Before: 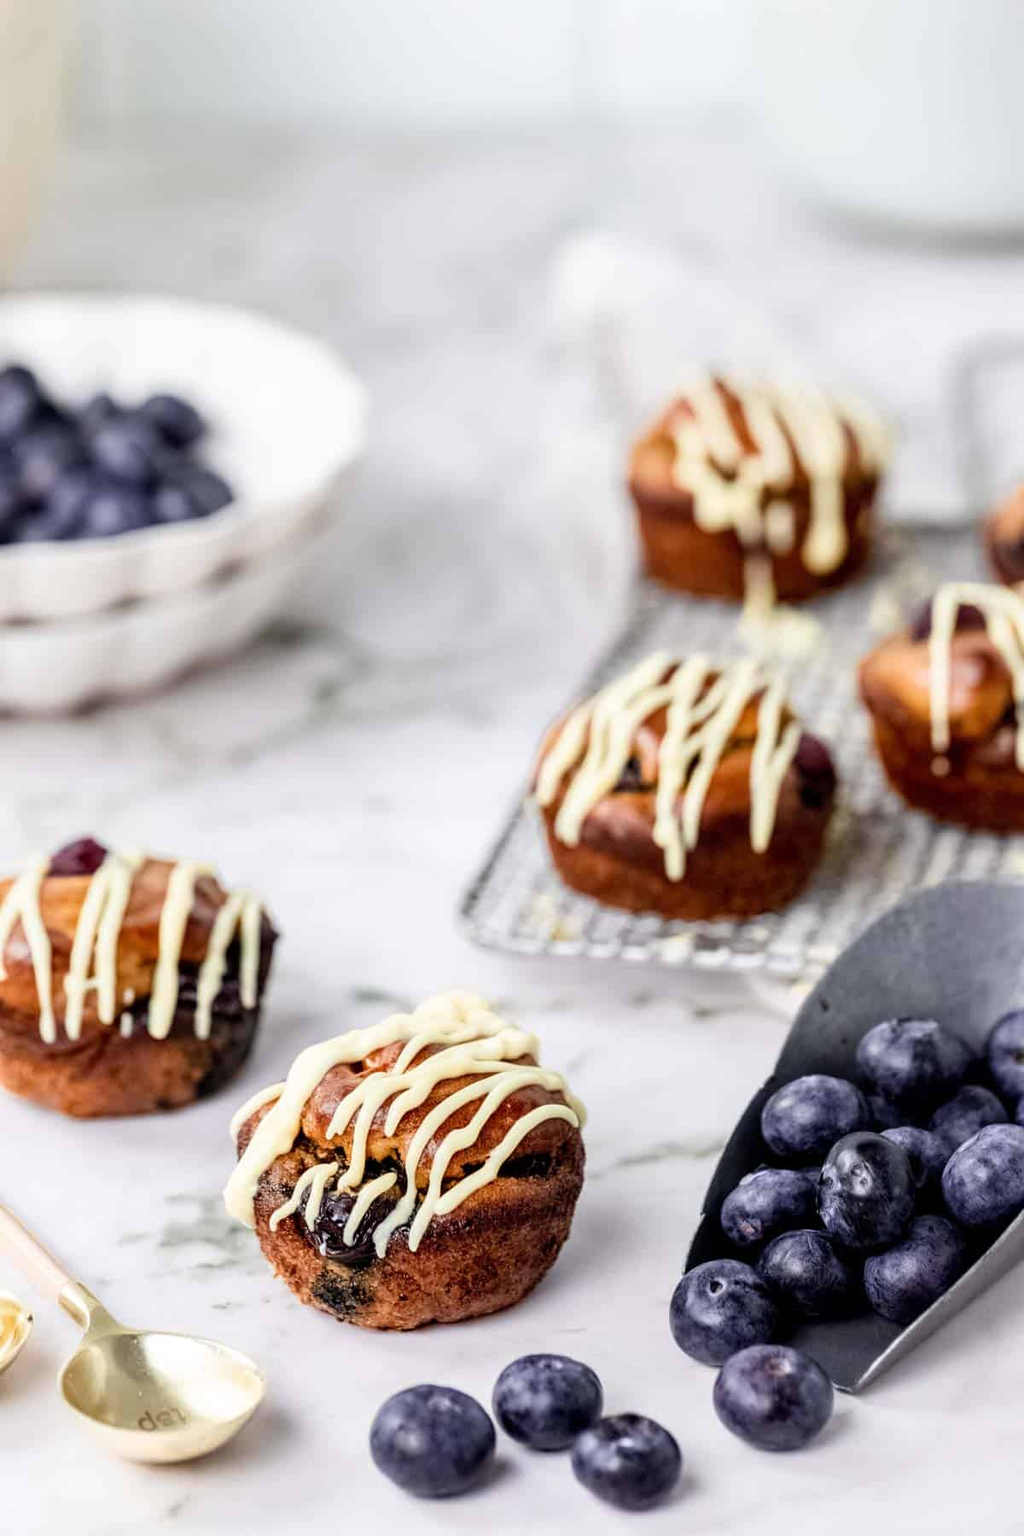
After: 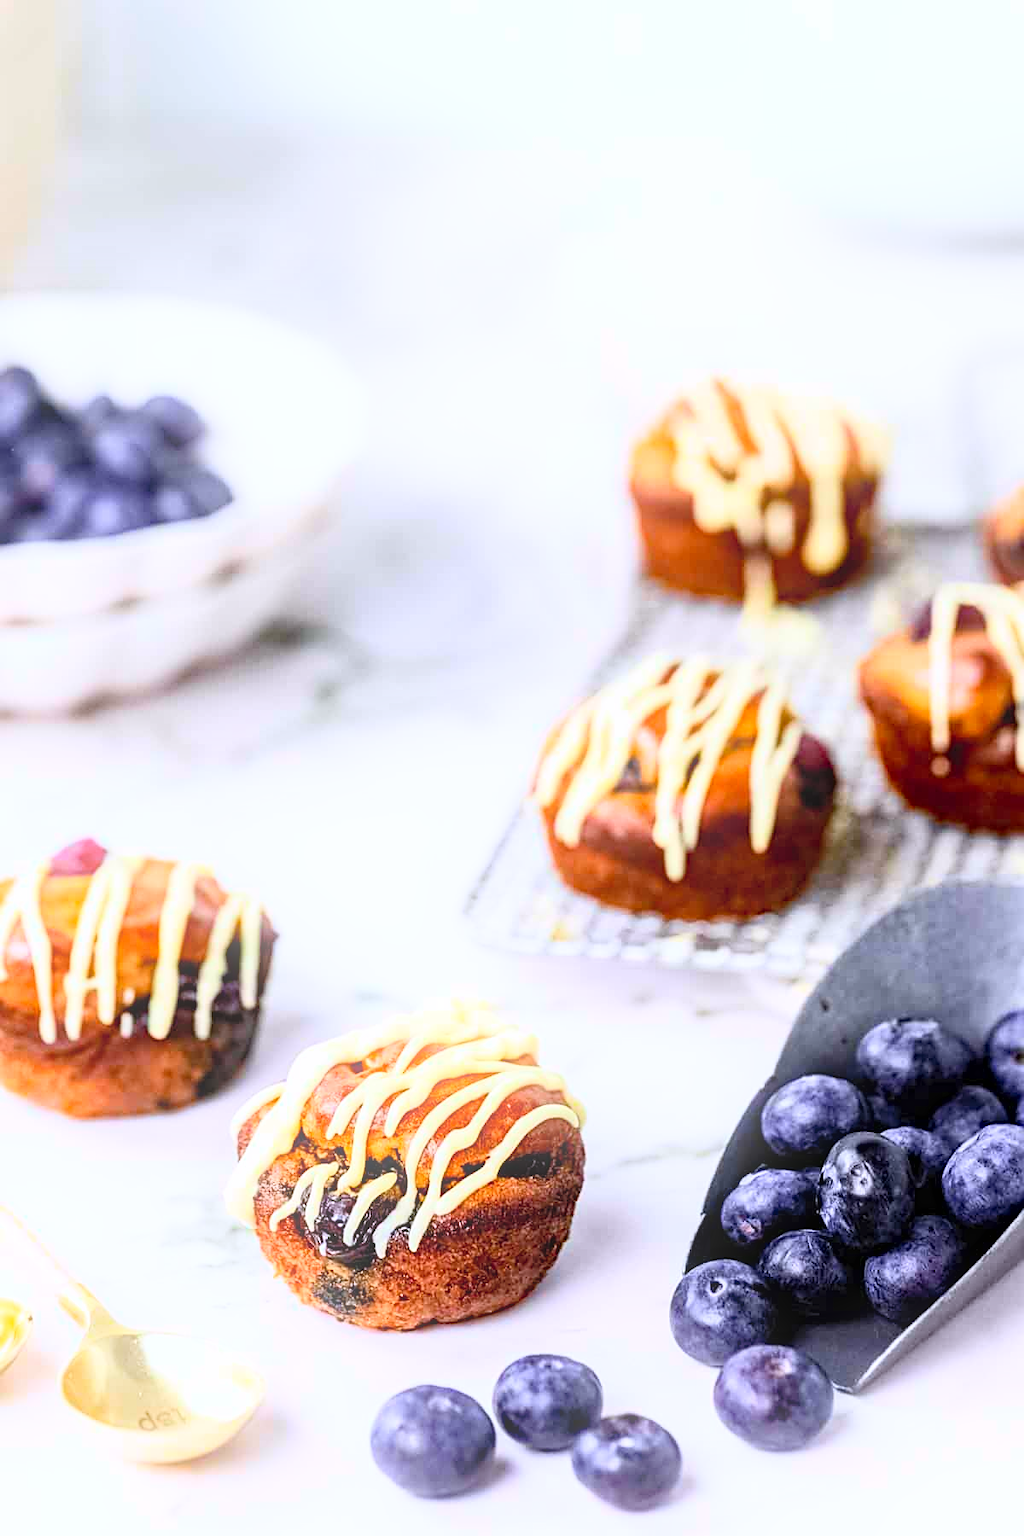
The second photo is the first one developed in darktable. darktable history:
contrast brightness saturation: contrast 0.24, brightness 0.26, saturation 0.39
sharpen: on, module defaults
white balance: red 0.984, blue 1.059
haze removal: compatibility mode true, adaptive false
bloom: size 13.65%, threshold 98.39%, strength 4.82%
